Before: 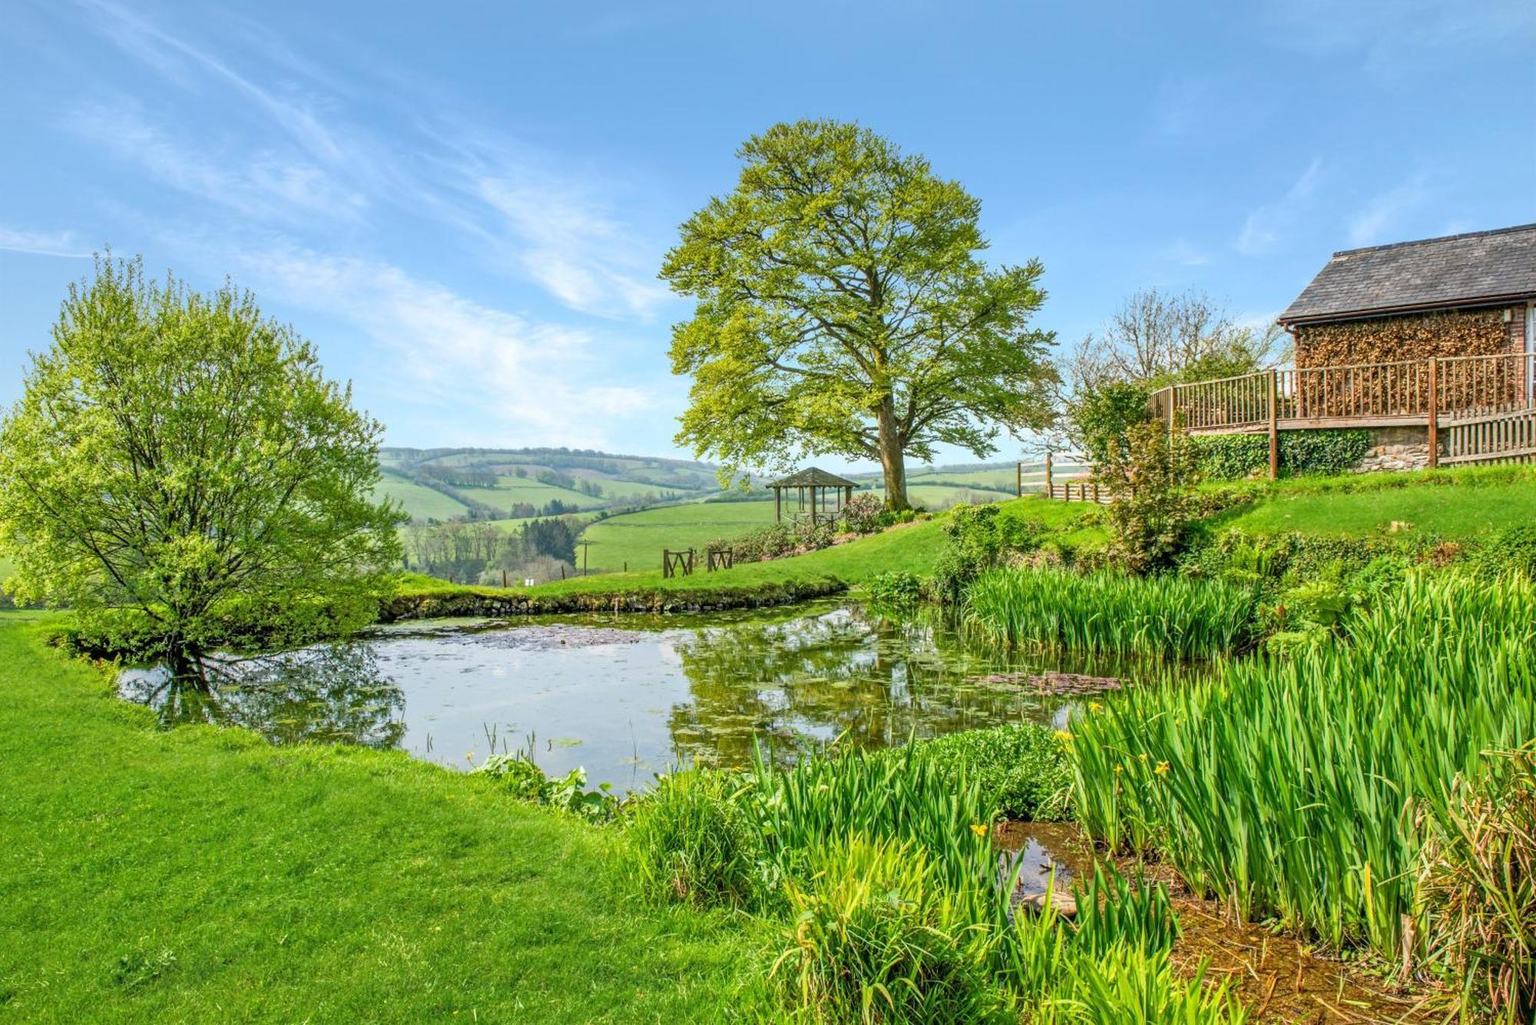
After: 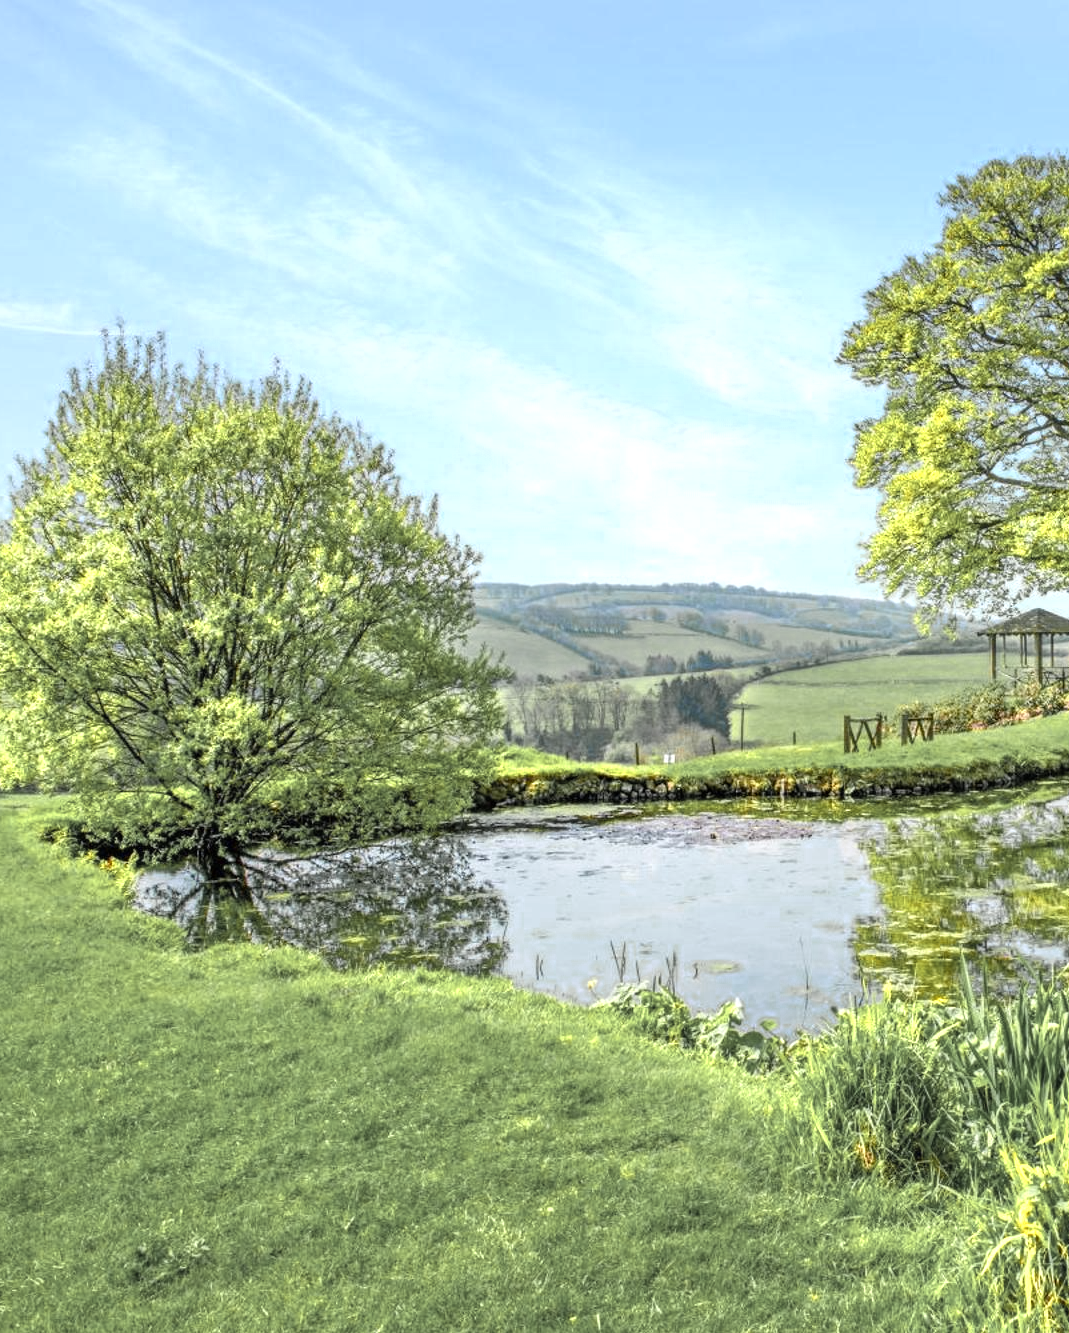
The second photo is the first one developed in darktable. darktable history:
exposure: exposure 0.152 EV, compensate exposure bias true, compensate highlight preservation false
crop: left 1.003%, right 45.519%, bottom 0.085%
color zones: curves: ch0 [(0.004, 0.306) (0.107, 0.448) (0.252, 0.656) (0.41, 0.398) (0.595, 0.515) (0.768, 0.628)]; ch1 [(0.07, 0.323) (0.151, 0.452) (0.252, 0.608) (0.346, 0.221) (0.463, 0.189) (0.61, 0.368) (0.735, 0.395) (0.921, 0.412)]; ch2 [(0, 0.476) (0.132, 0.512) (0.243, 0.512) (0.397, 0.48) (0.522, 0.376) (0.634, 0.536) (0.761, 0.46)]
